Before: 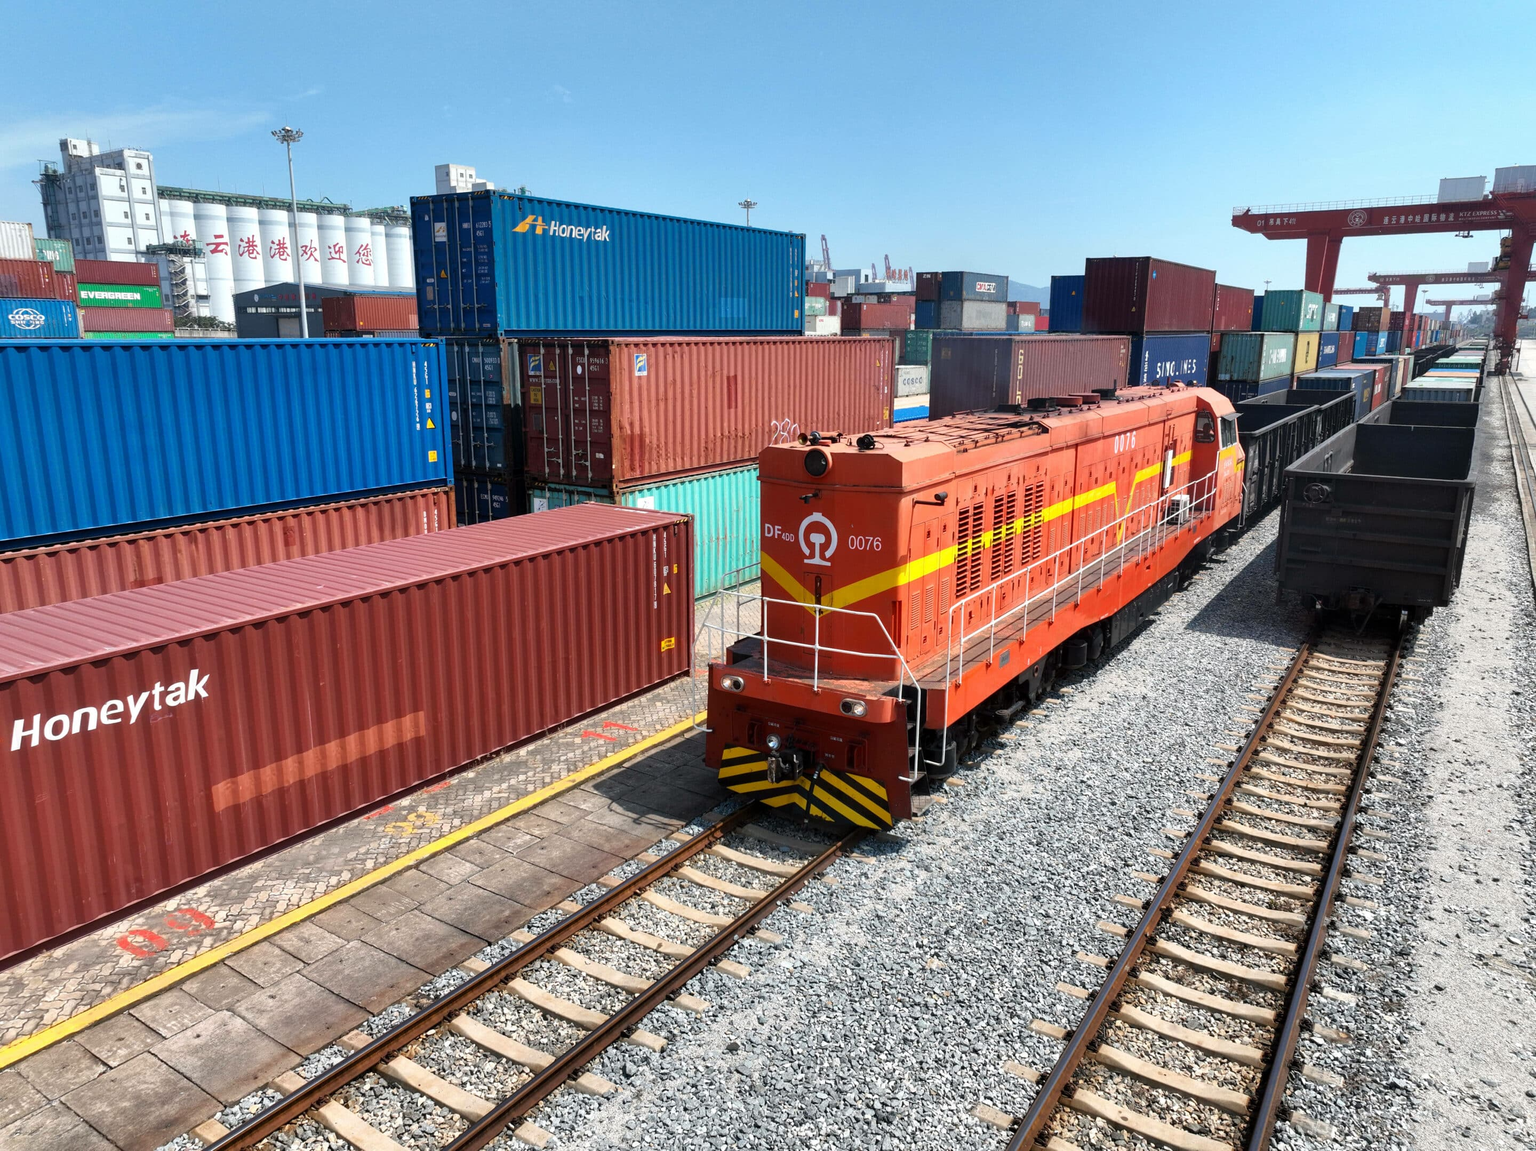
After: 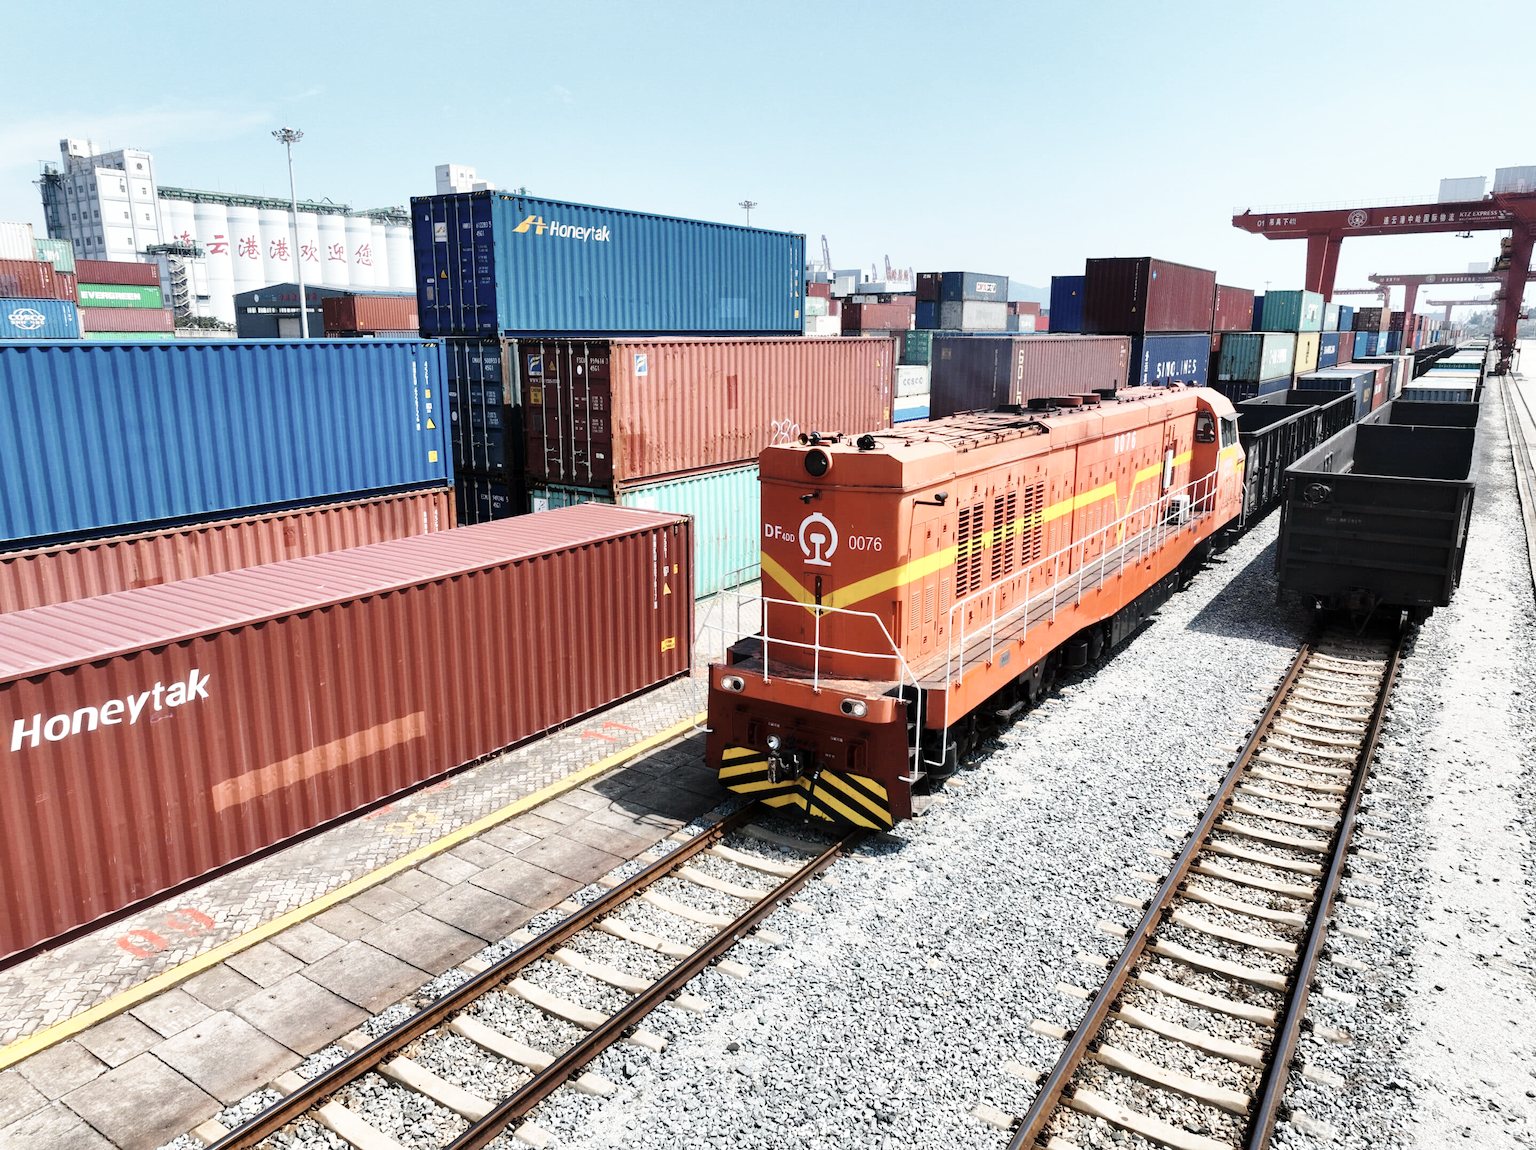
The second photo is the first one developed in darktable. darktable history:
contrast brightness saturation: contrast 0.095, saturation -0.356
tone curve: color space Lab, linked channels, preserve colors none
base curve: curves: ch0 [(0, 0) (0.028, 0.03) (0.121, 0.232) (0.46, 0.748) (0.859, 0.968) (1, 1)], preserve colors none
